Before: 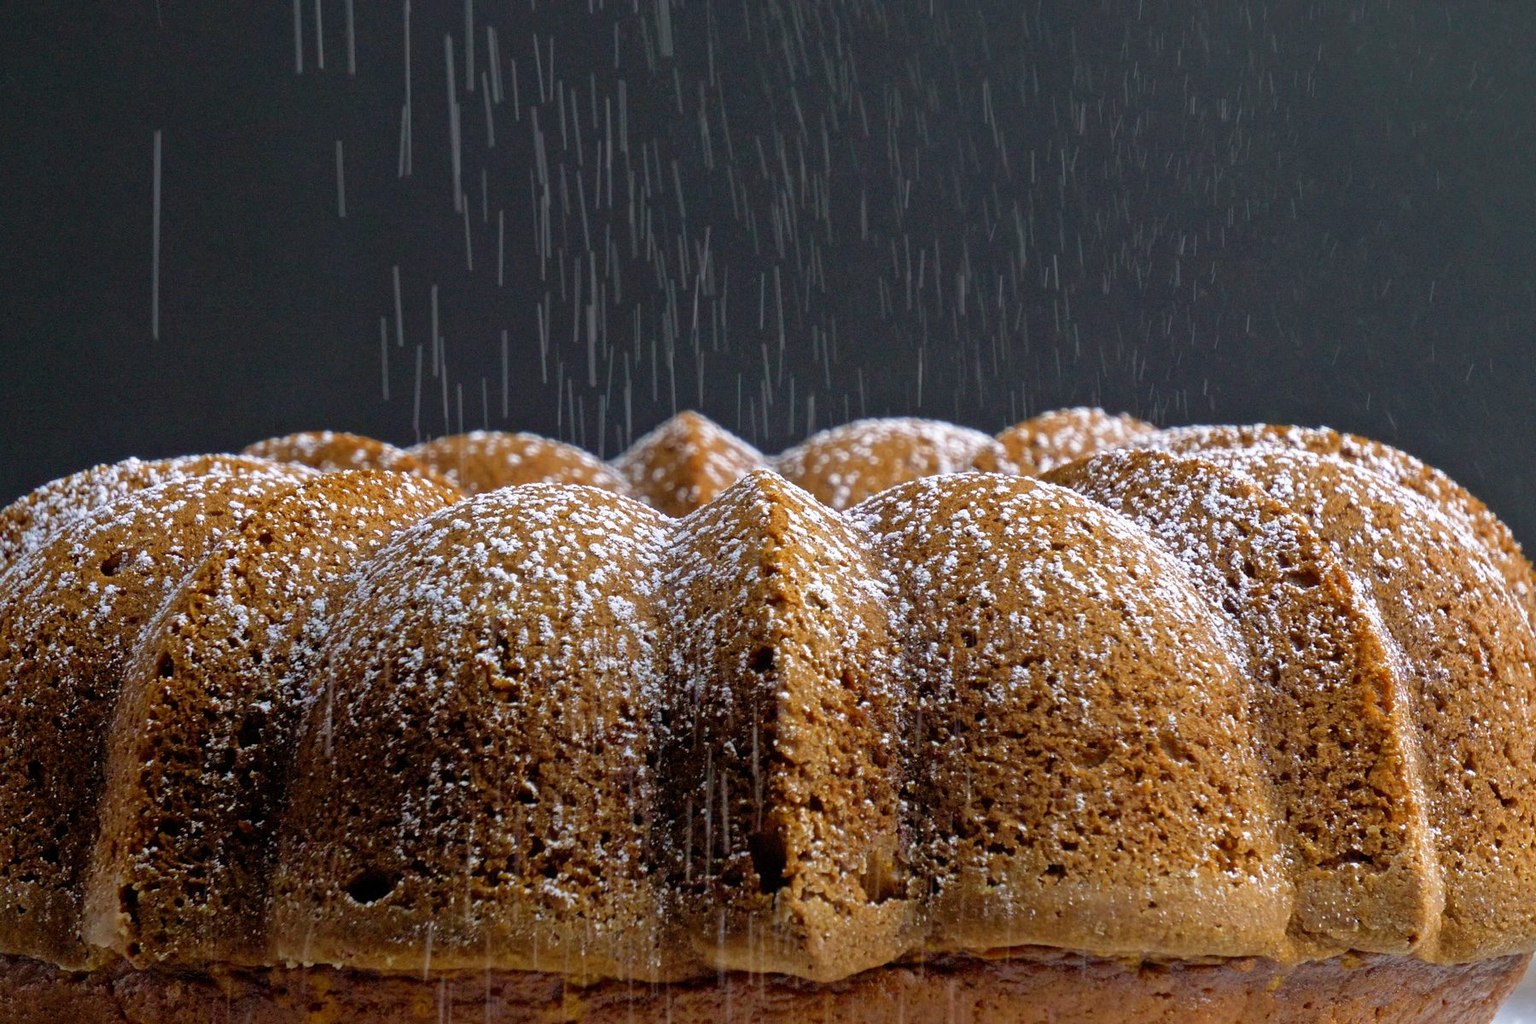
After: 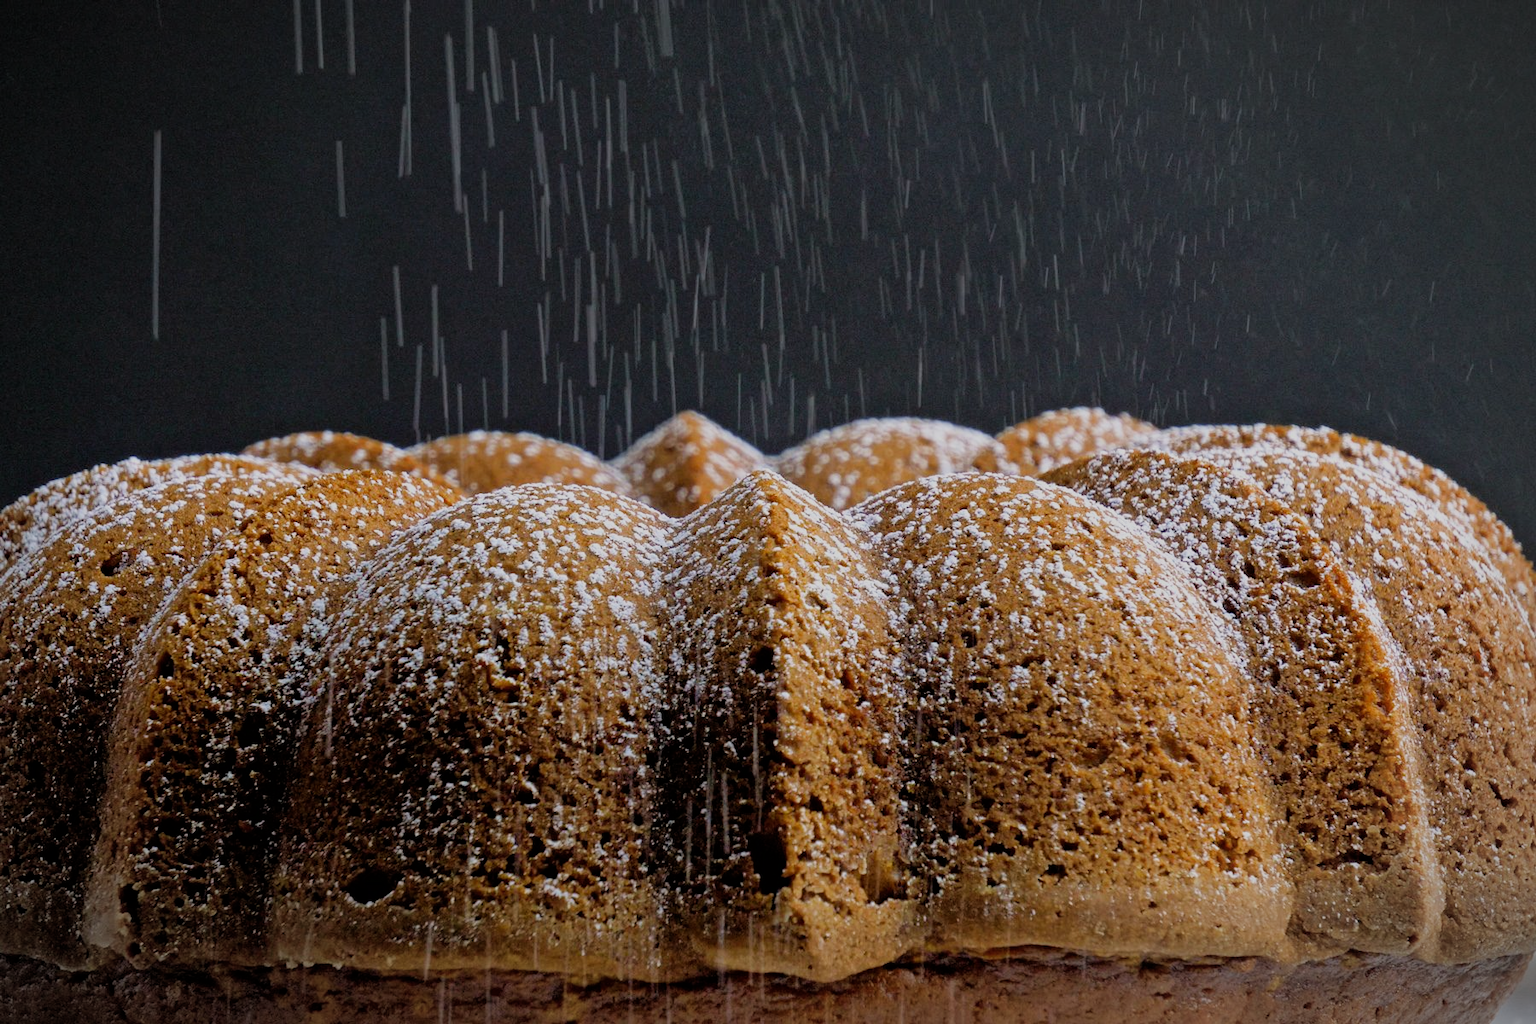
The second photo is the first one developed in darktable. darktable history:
filmic rgb: black relative exposure -7.49 EV, white relative exposure 4.83 EV, hardness 3.4
vignetting: fall-off start 87.16%, automatic ratio true
